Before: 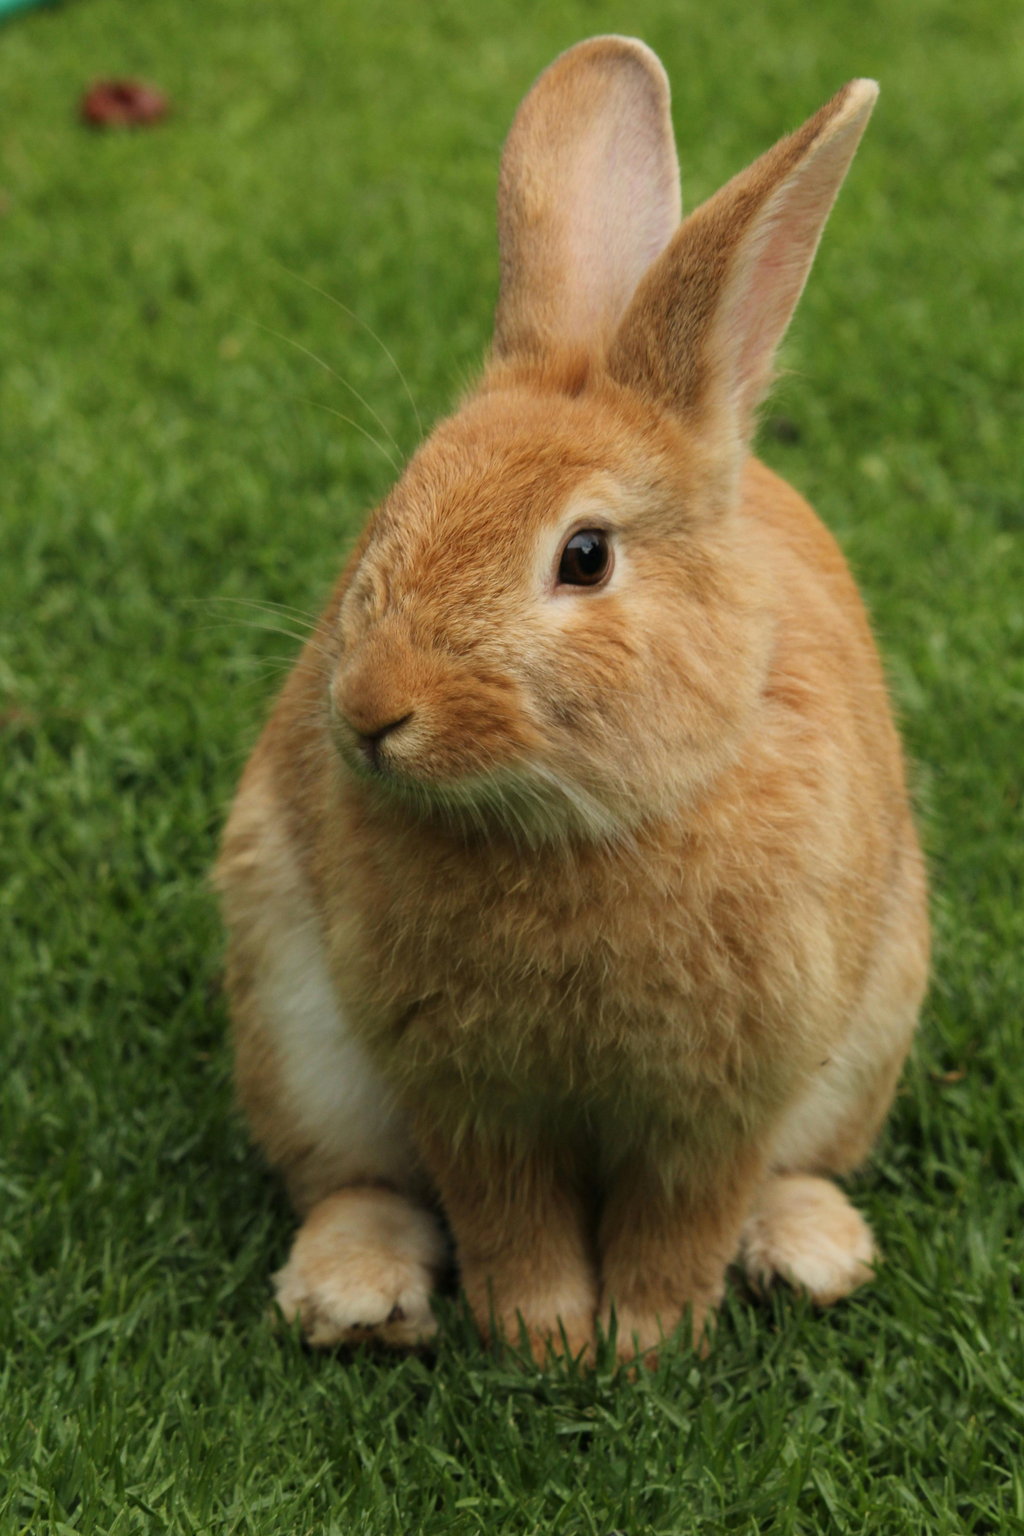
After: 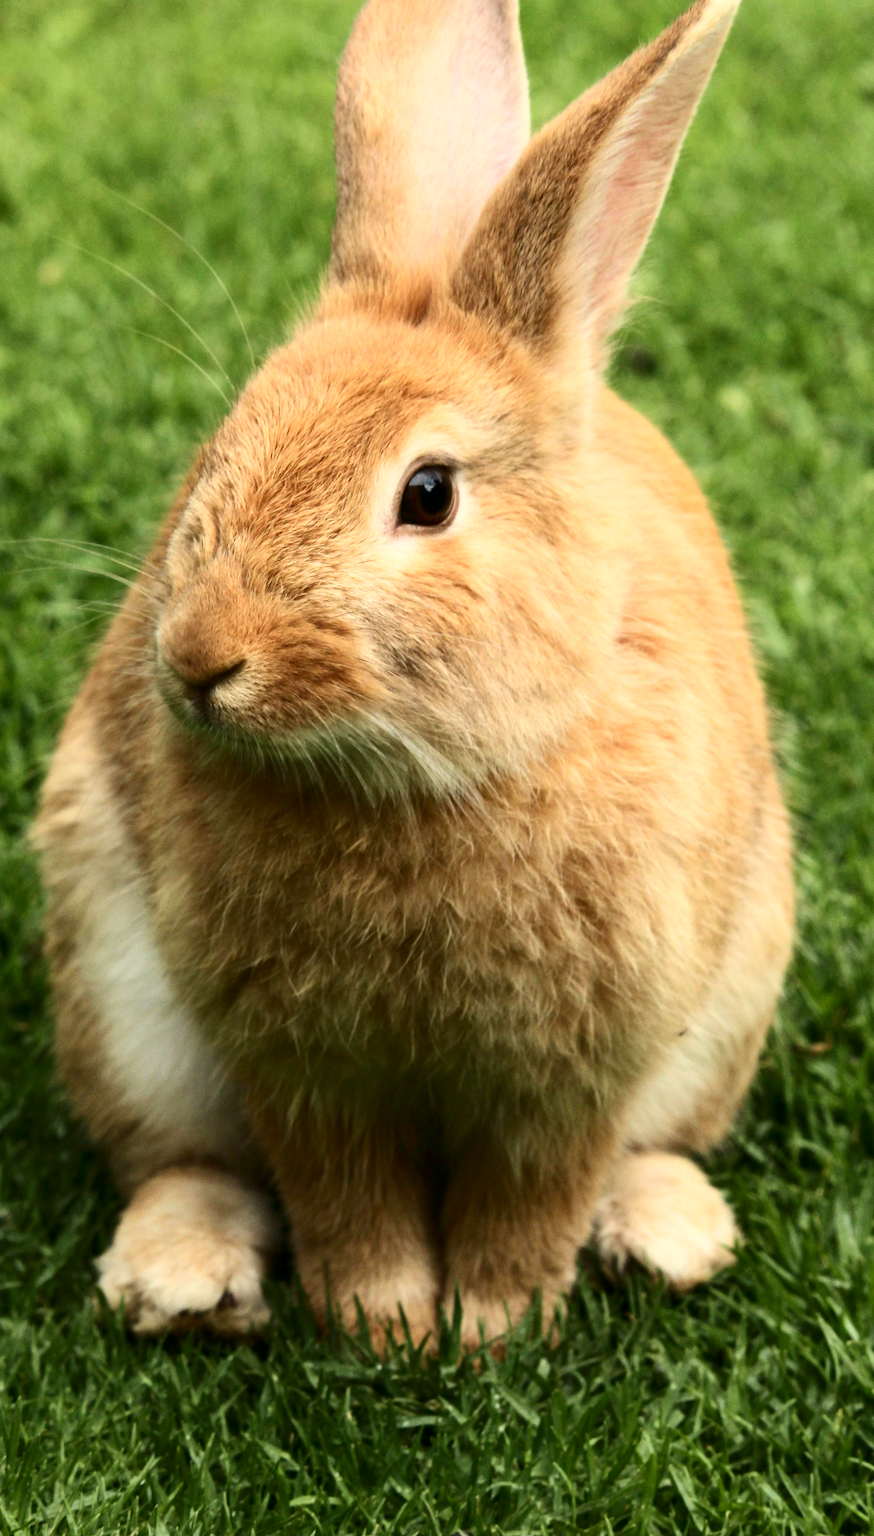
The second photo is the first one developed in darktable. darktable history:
crop and rotate: left 17.929%, top 5.989%, right 1.822%
contrast brightness saturation: contrast 0.289
levels: mode automatic, levels [0.721, 0.937, 0.997]
exposure: black level correction 0.001, exposure 0.677 EV, compensate exposure bias true, compensate highlight preservation false
